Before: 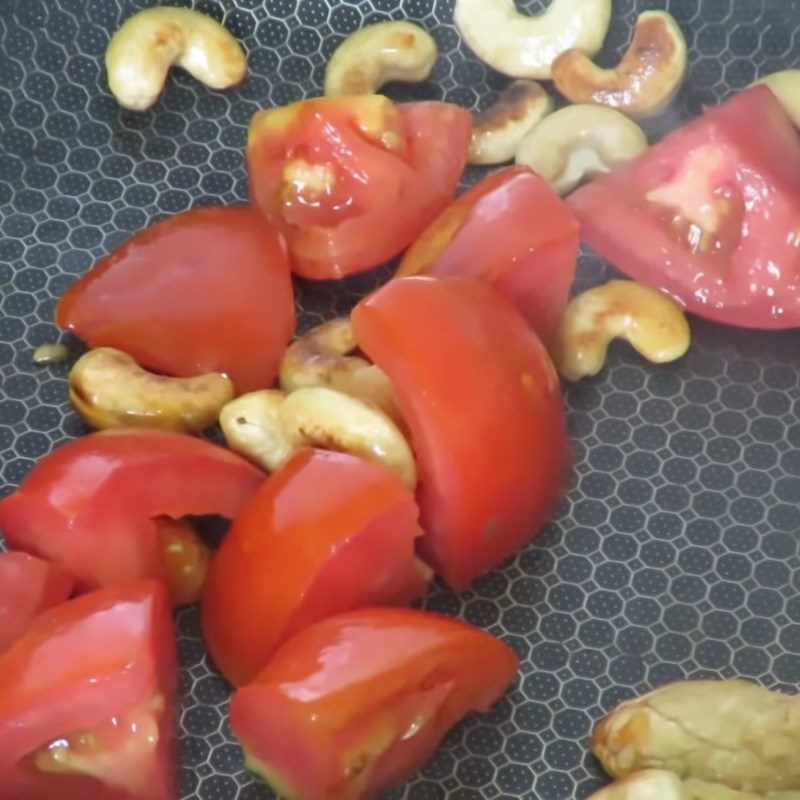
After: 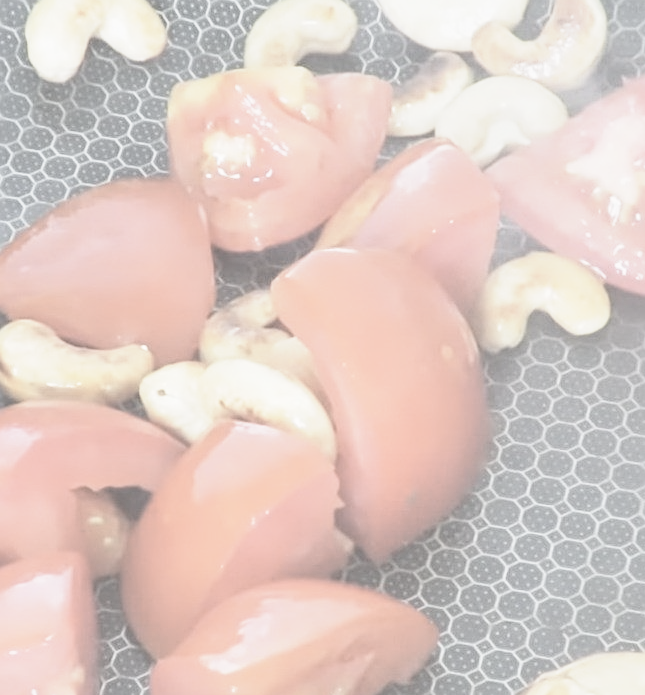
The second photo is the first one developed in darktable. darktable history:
sharpen: on, module defaults
tone equalizer: -8 EV -0.399 EV, -7 EV -0.355 EV, -6 EV -0.347 EV, -5 EV -0.231 EV, -3 EV 0.191 EV, -2 EV 0.332 EV, -1 EV 0.384 EV, +0 EV 0.407 EV, edges refinement/feathering 500, mask exposure compensation -1.57 EV, preserve details no
exposure: exposure 0.565 EV, compensate exposure bias true, compensate highlight preservation false
base curve: curves: ch0 [(0, 0) (0.688, 0.865) (1, 1)], preserve colors none
local contrast: on, module defaults
contrast brightness saturation: contrast -0.312, brightness 0.748, saturation -0.773
crop: left 10.014%, top 3.522%, right 9.3%, bottom 9.502%
